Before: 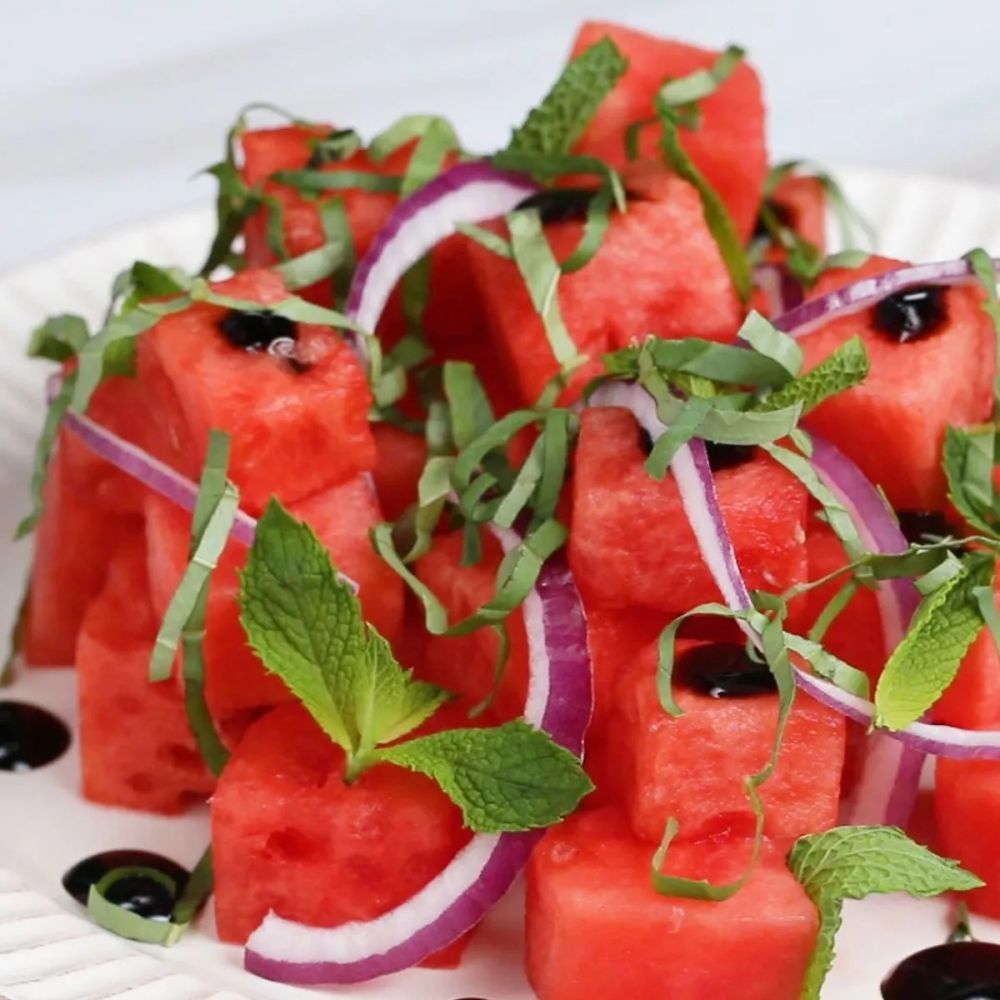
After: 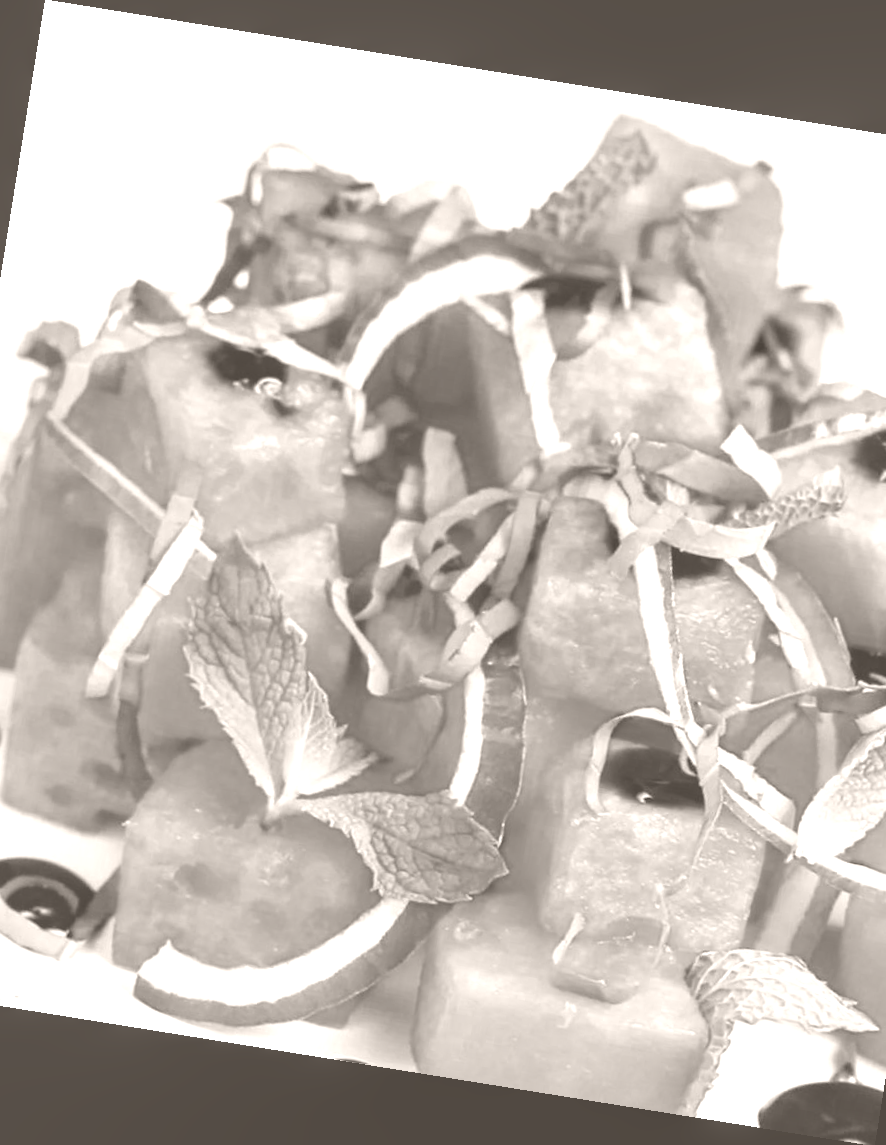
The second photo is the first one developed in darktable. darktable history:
colorize: hue 34.49°, saturation 35.33%, source mix 100%, lightness 55%, version 1
crop: left 9.88%, right 12.664%
rotate and perspective: rotation 9.12°, automatic cropping off
local contrast: on, module defaults
exposure: exposure -0.04 EV, compensate highlight preservation false
